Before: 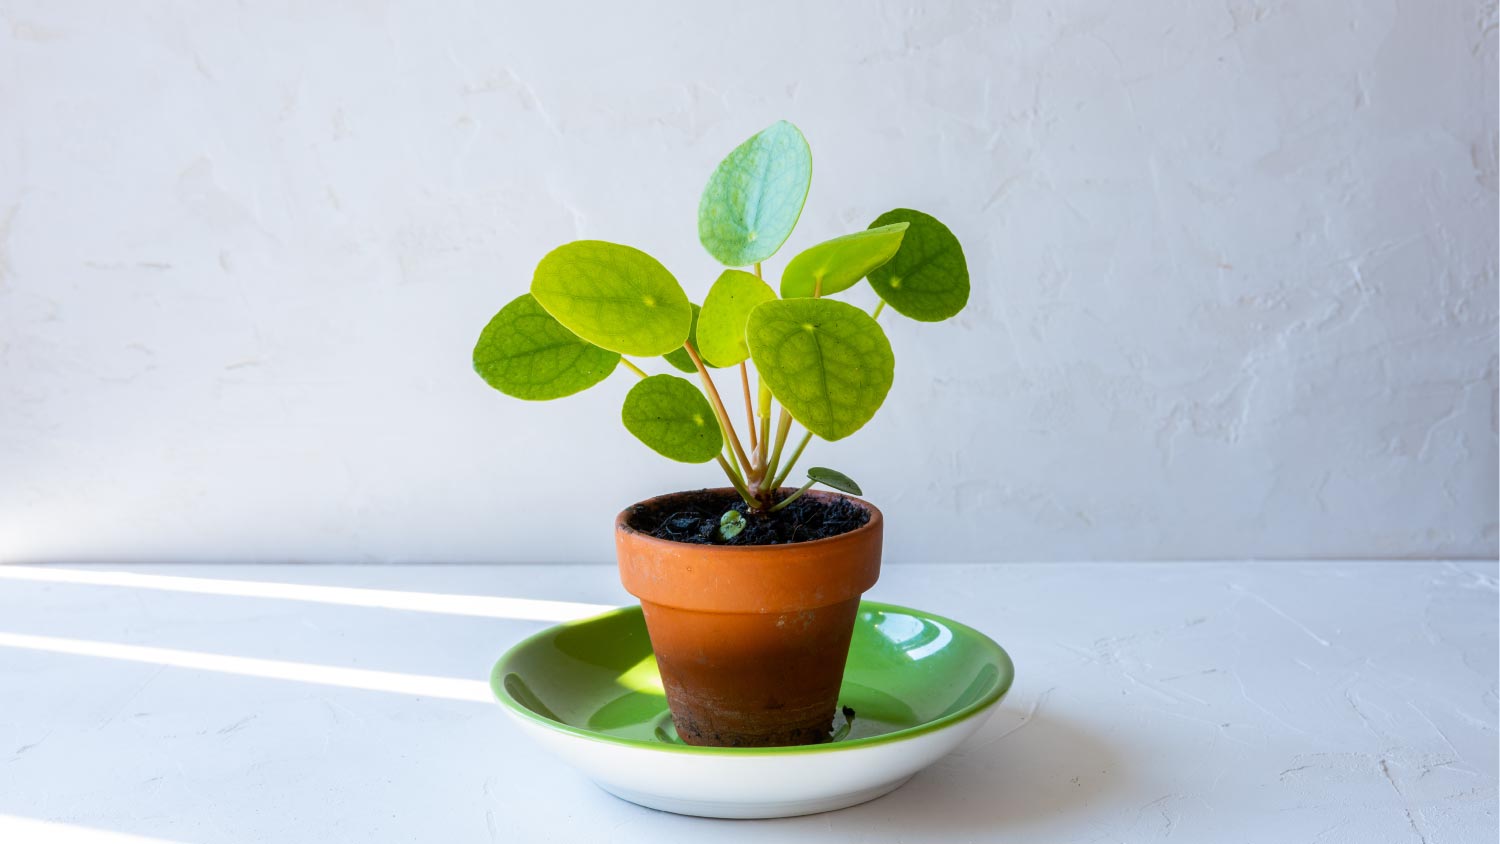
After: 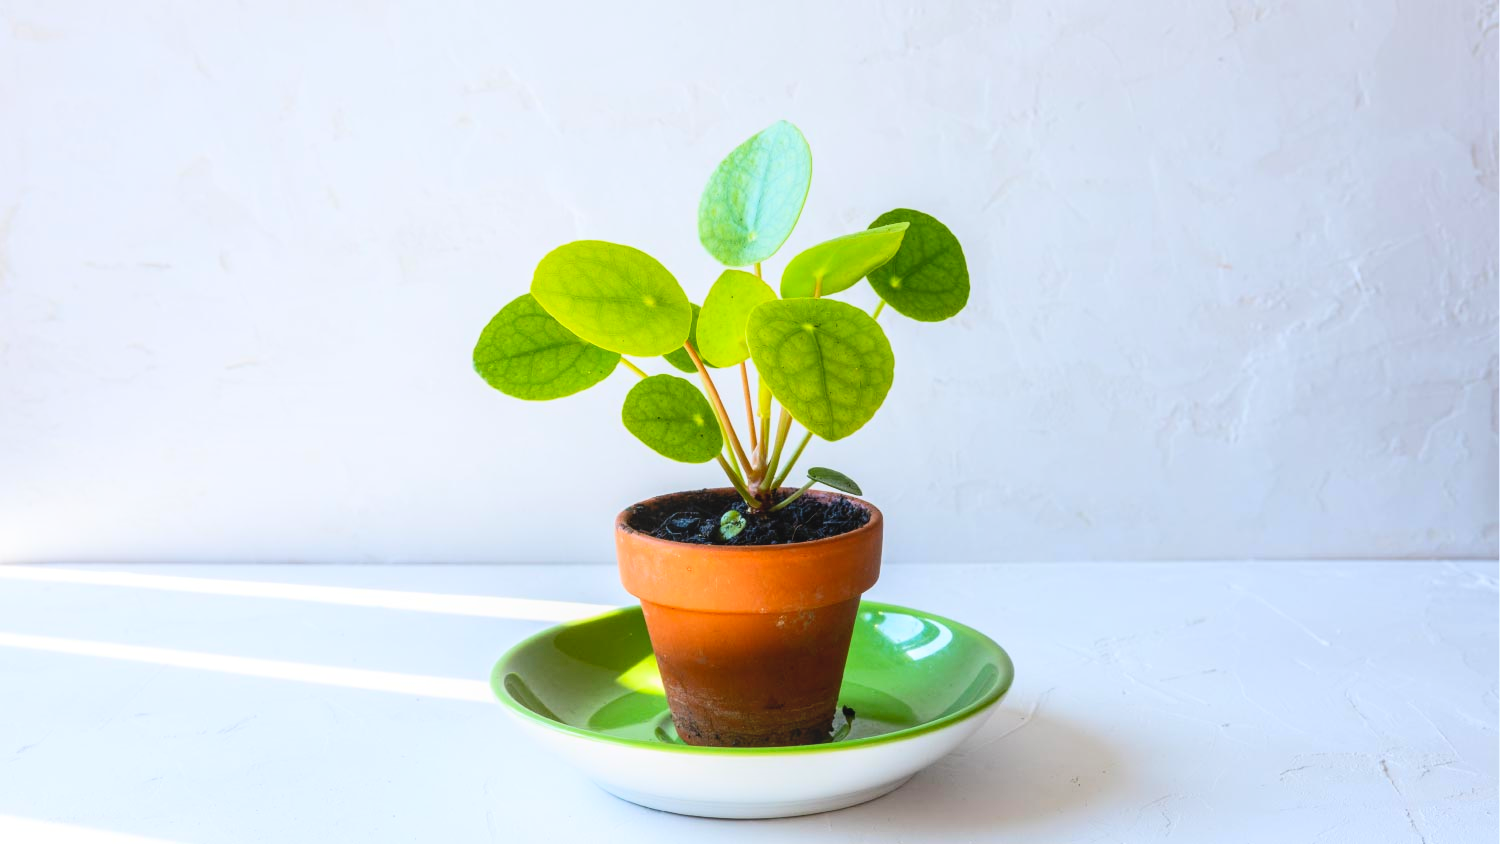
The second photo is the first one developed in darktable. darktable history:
local contrast: detail 110%
contrast brightness saturation: contrast 0.2, brightness 0.16, saturation 0.22
